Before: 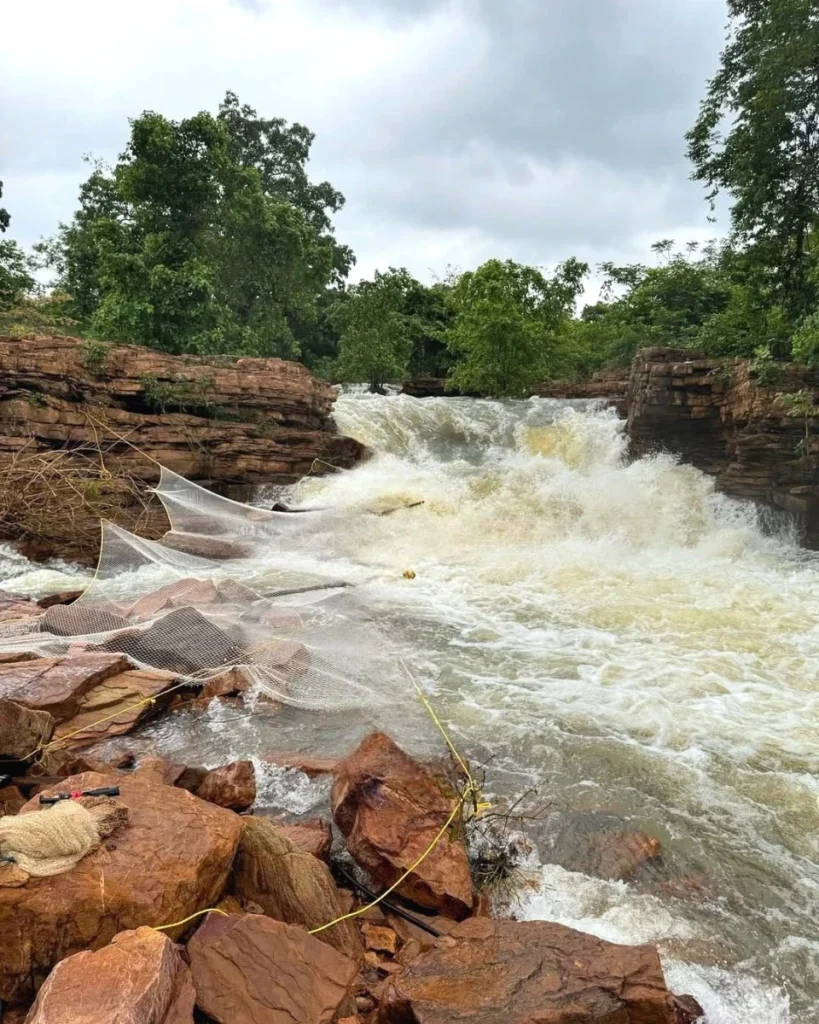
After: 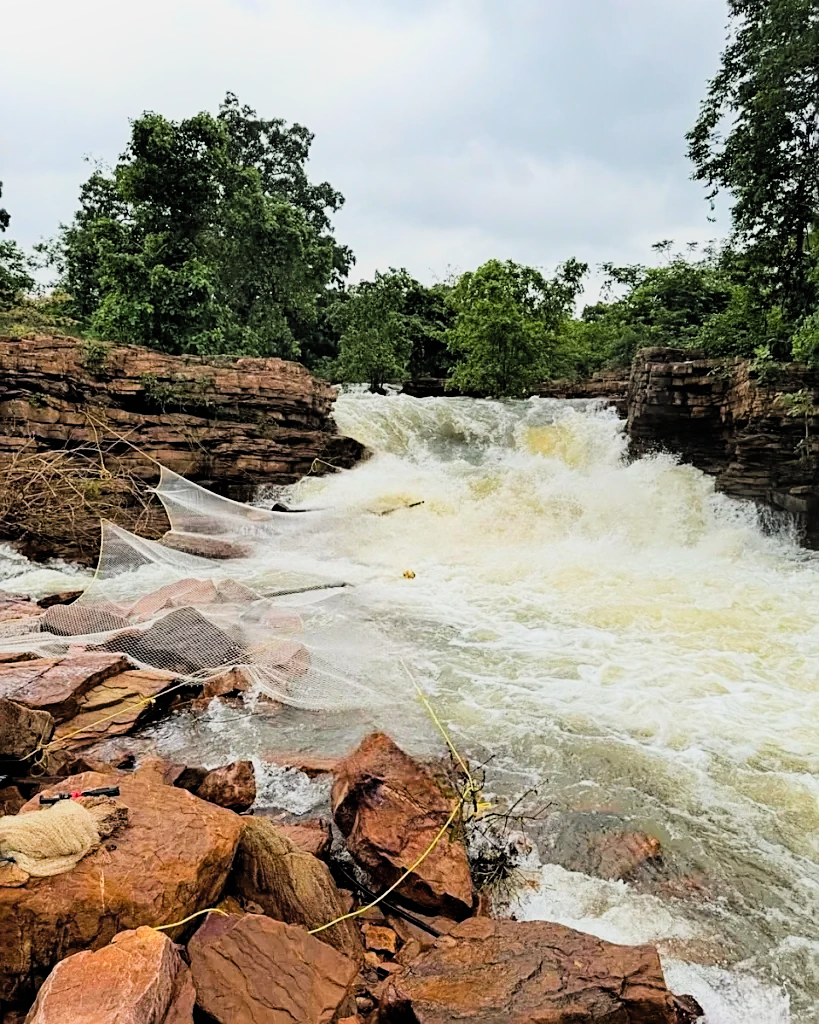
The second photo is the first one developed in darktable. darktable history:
filmic rgb: black relative exposure -5.08 EV, white relative exposure 3.98 EV, hardness 2.89, contrast 1.301, highlights saturation mix -30.44%
haze removal: compatibility mode true, adaptive false
shadows and highlights: shadows -22.39, highlights 44.85, highlights color adjustment 49.03%, soften with gaussian
sharpen: on, module defaults
contrast brightness saturation: brightness 0.095, saturation 0.194
